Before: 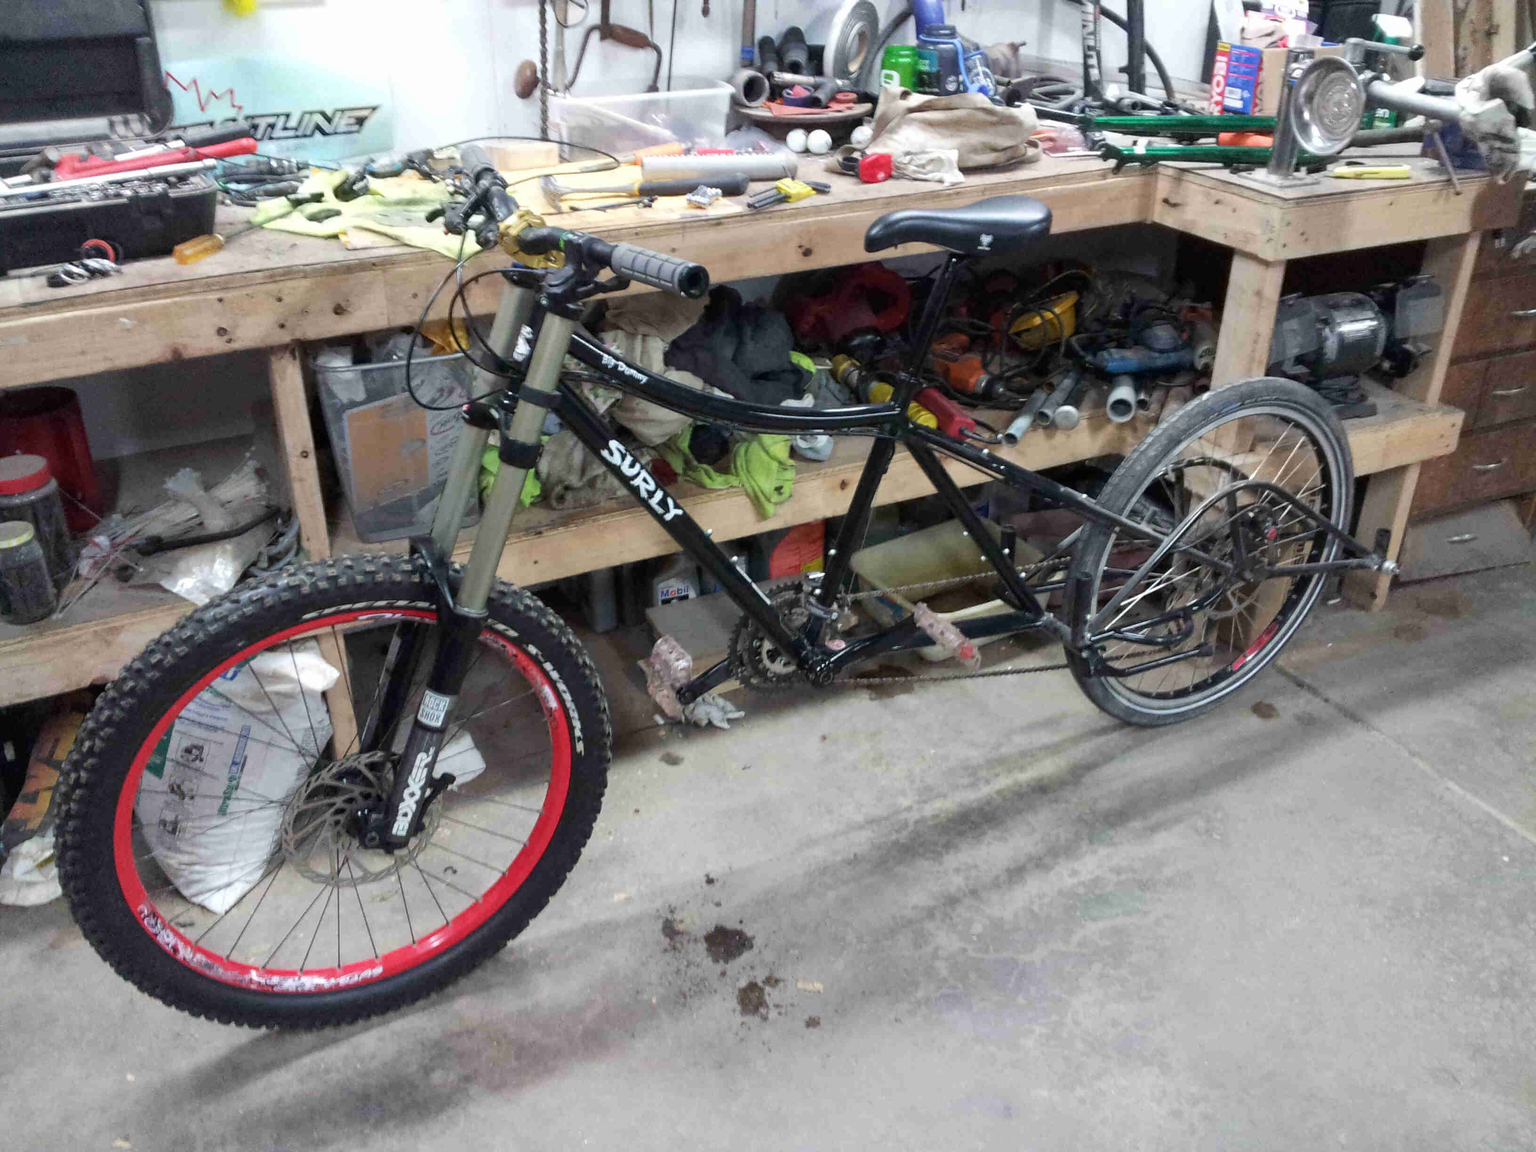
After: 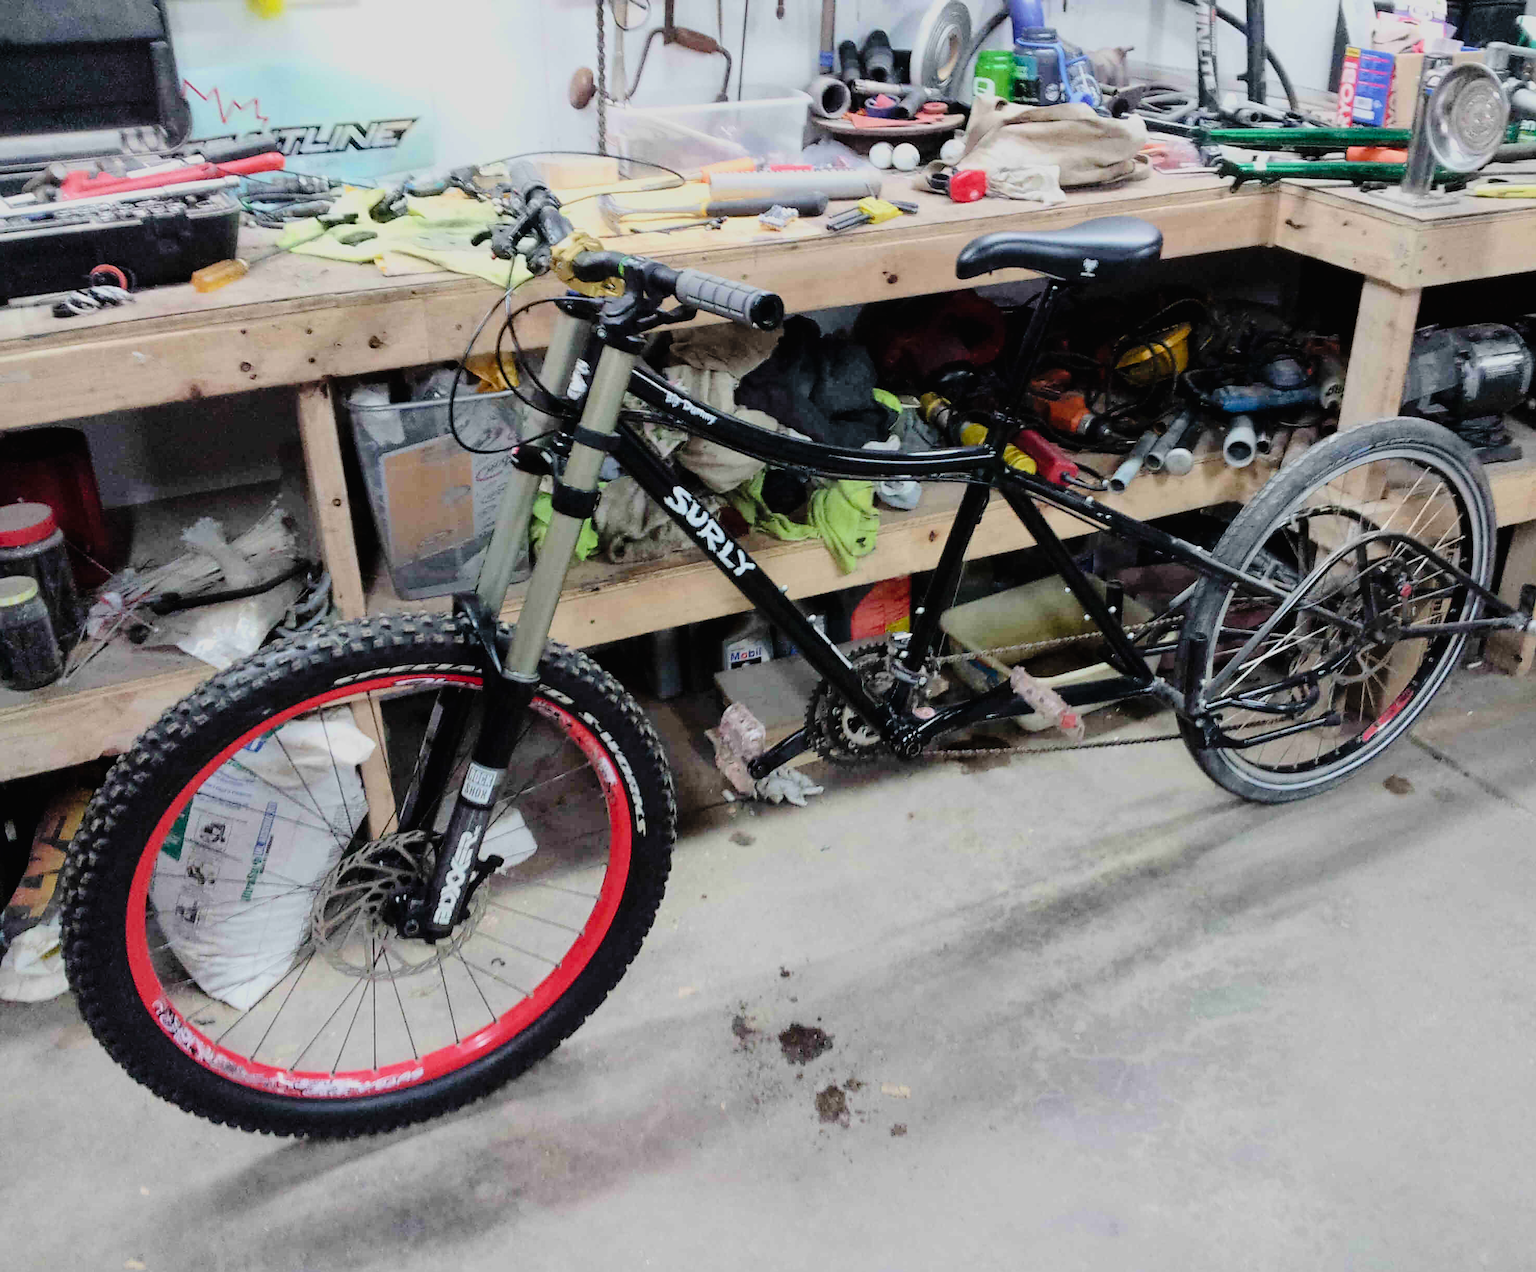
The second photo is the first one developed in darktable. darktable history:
tone curve: curves: ch0 [(0, 0.013) (0.175, 0.11) (0.337, 0.304) (0.498, 0.485) (0.78, 0.742) (0.993, 0.954)]; ch1 [(0, 0) (0.294, 0.184) (0.359, 0.34) (0.362, 0.35) (0.43, 0.41) (0.469, 0.463) (0.495, 0.502) (0.54, 0.563) (0.612, 0.641) (1, 1)]; ch2 [(0, 0) (0.44, 0.437) (0.495, 0.502) (0.524, 0.534) (0.557, 0.56) (0.634, 0.654) (0.728, 0.722) (1, 1)], preserve colors none
crop: right 9.502%, bottom 0.019%
sharpen: radius 1.892, amount 0.408, threshold 1.214
filmic rgb: middle gray luminance 29.22%, black relative exposure -10.4 EV, white relative exposure 5.47 EV, target black luminance 0%, hardness 3.95, latitude 1.69%, contrast 1.127, highlights saturation mix 4.48%, shadows ↔ highlights balance 15.61%, color science v6 (2022), iterations of high-quality reconstruction 10
exposure: black level correction 0.001, exposure 0.498 EV, compensate exposure bias true, compensate highlight preservation false
